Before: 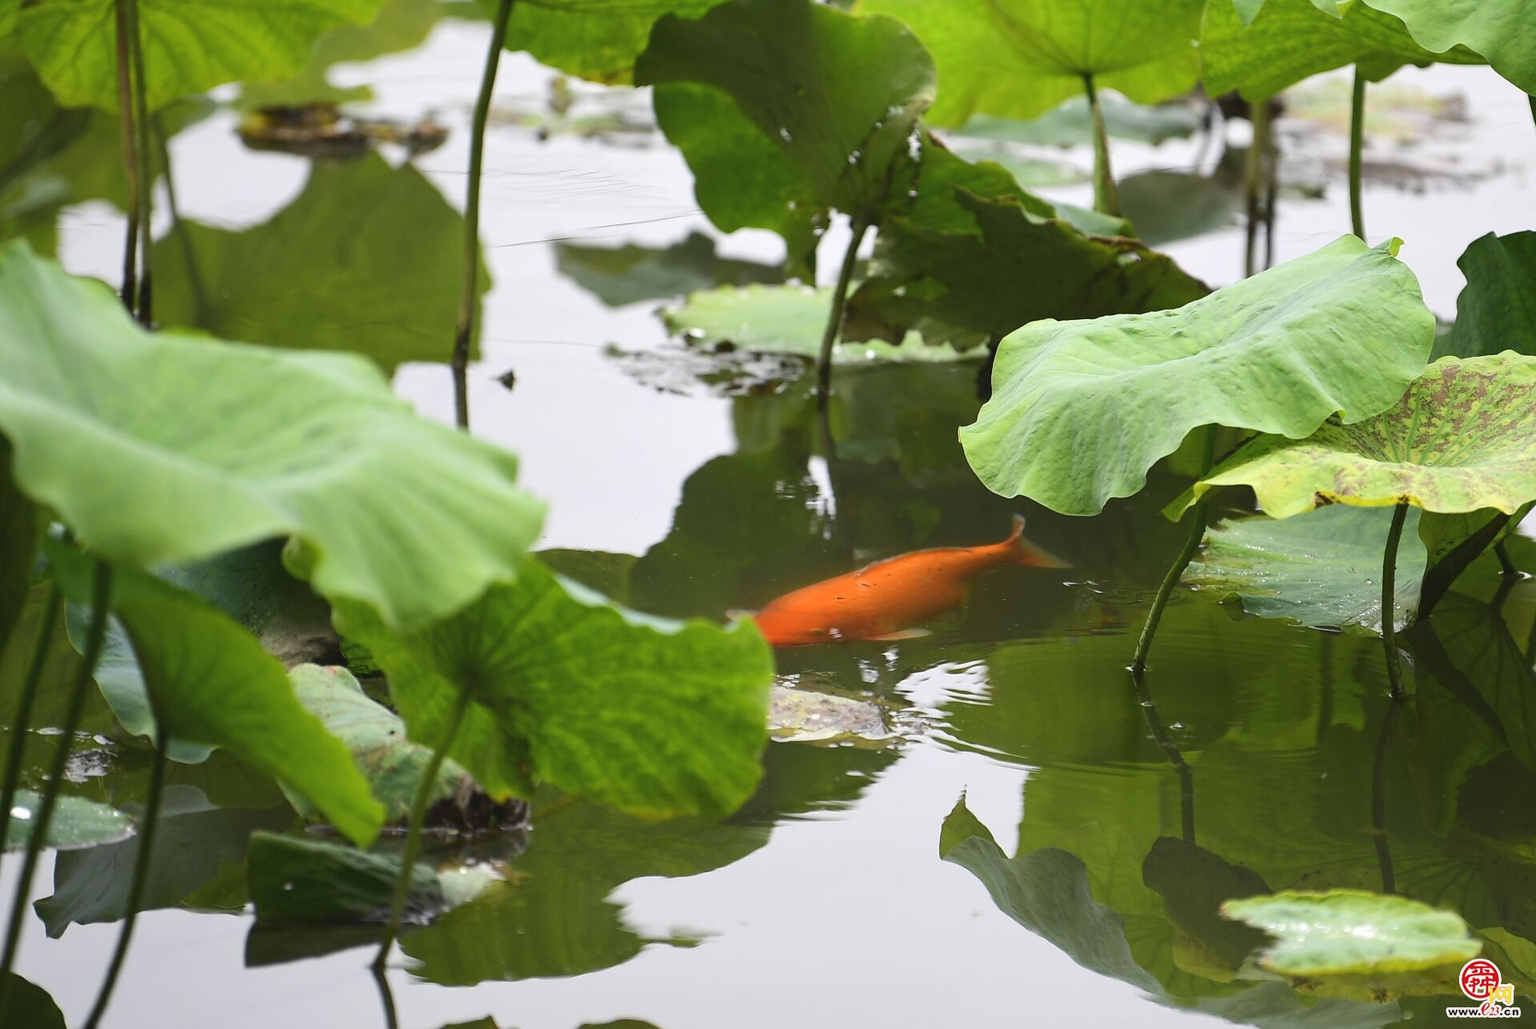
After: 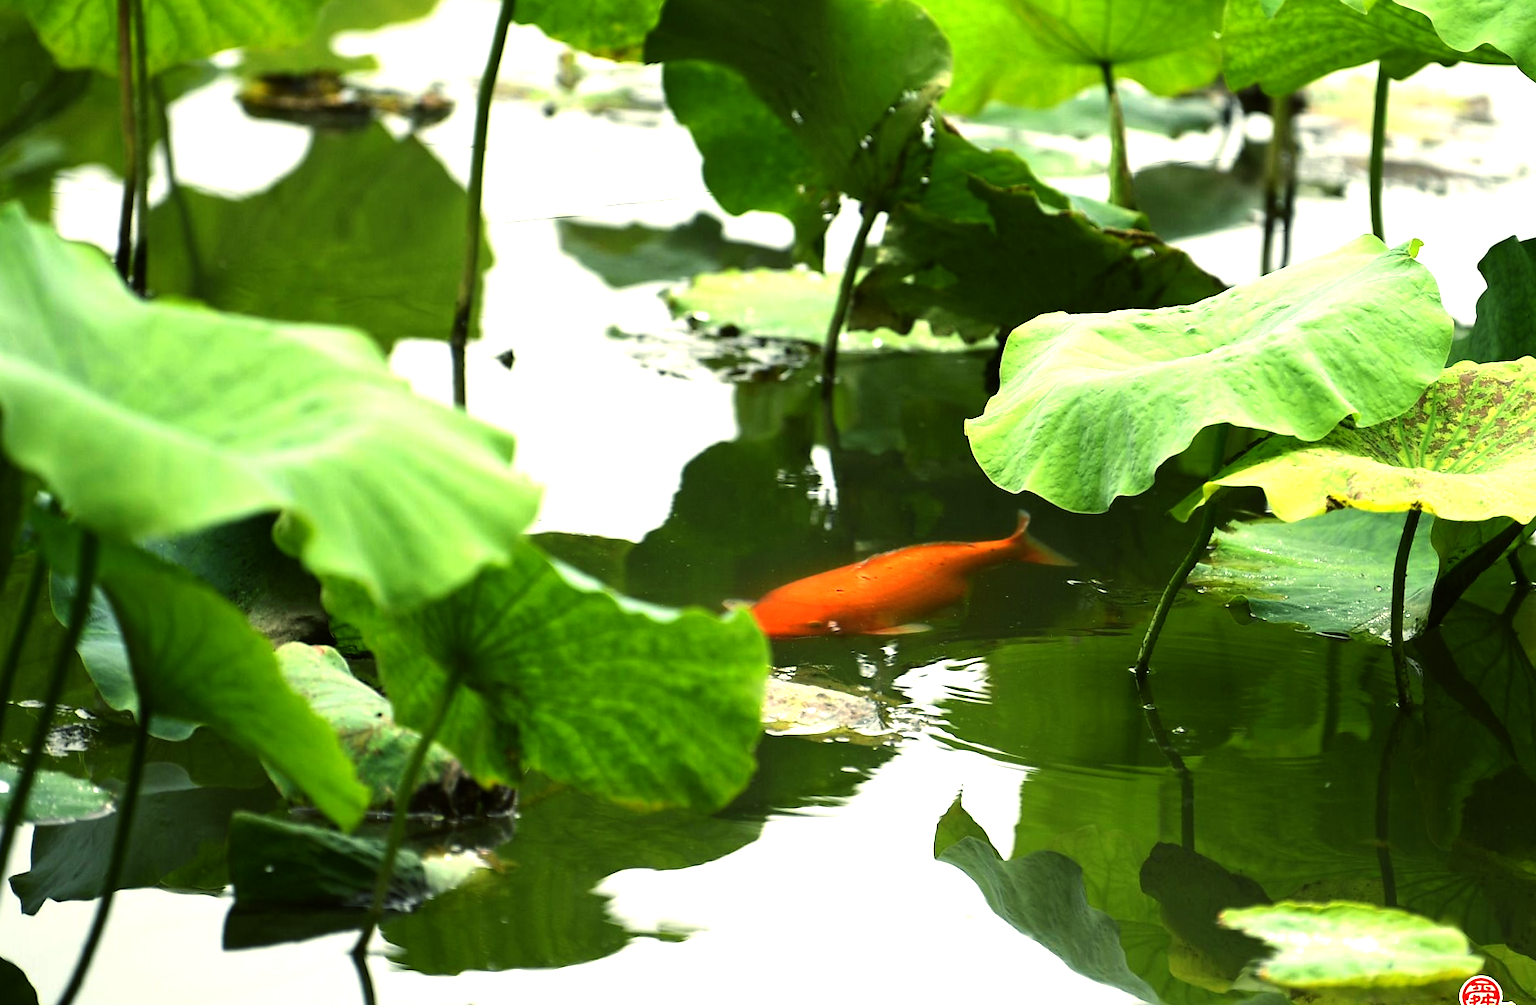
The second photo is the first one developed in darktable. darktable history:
exposure: black level correction 0.001, exposure 0.5 EV, compensate exposure bias true, compensate highlight preservation false
white balance: red 0.924, blue 1.095
rotate and perspective: rotation 1.57°, crop left 0.018, crop right 0.982, crop top 0.039, crop bottom 0.961
color balance: mode lift, gamma, gain (sRGB), lift [1.014, 0.966, 0.918, 0.87], gamma [0.86, 0.734, 0.918, 0.976], gain [1.063, 1.13, 1.063, 0.86]
